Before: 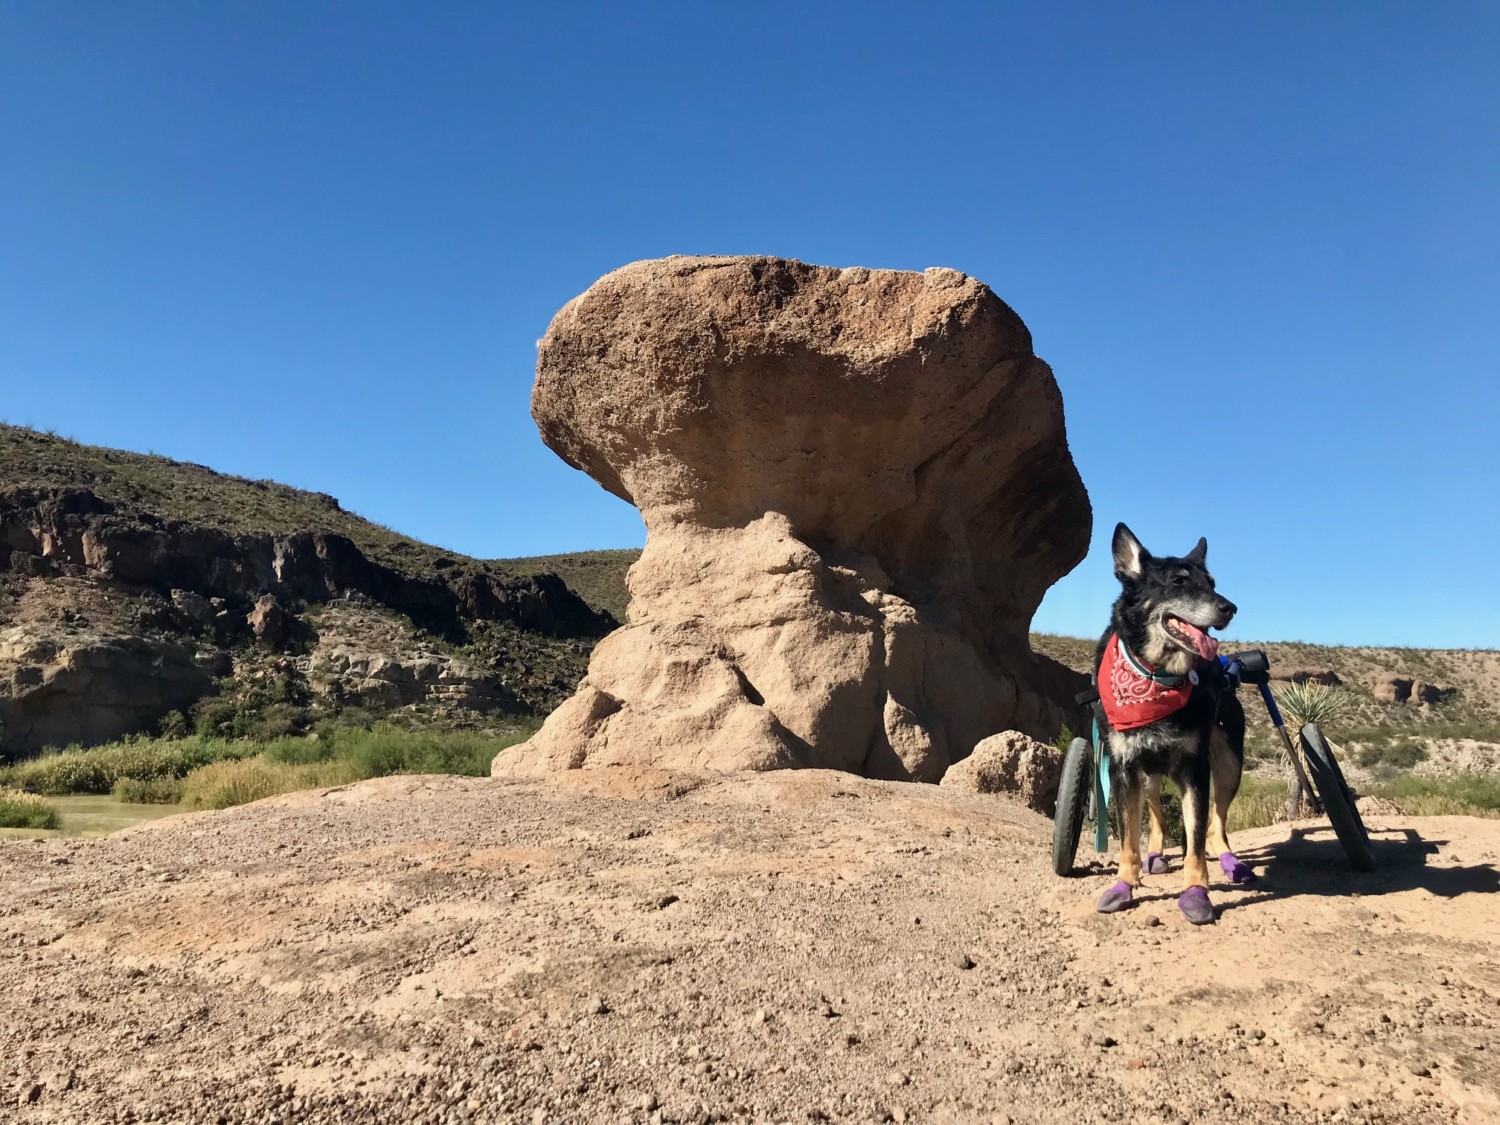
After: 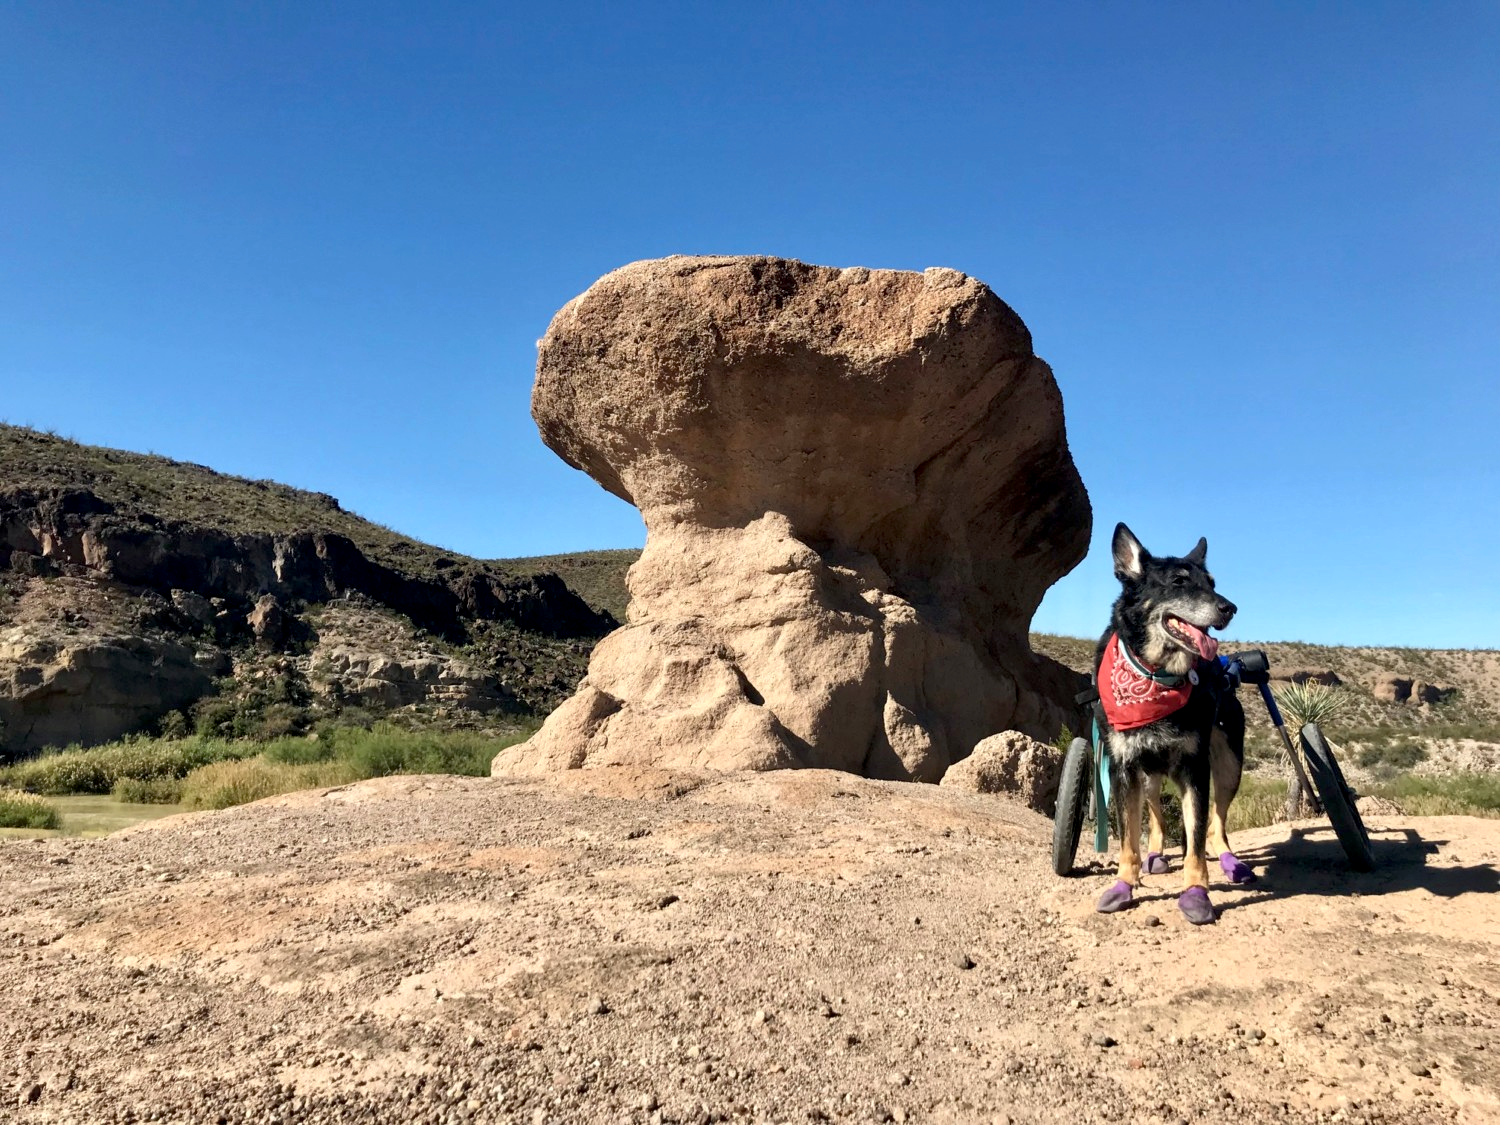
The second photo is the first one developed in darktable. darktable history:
exposure: exposure 0.128 EV, compensate highlight preservation false
local contrast: highlights 100%, shadows 100%, detail 120%, midtone range 0.2
